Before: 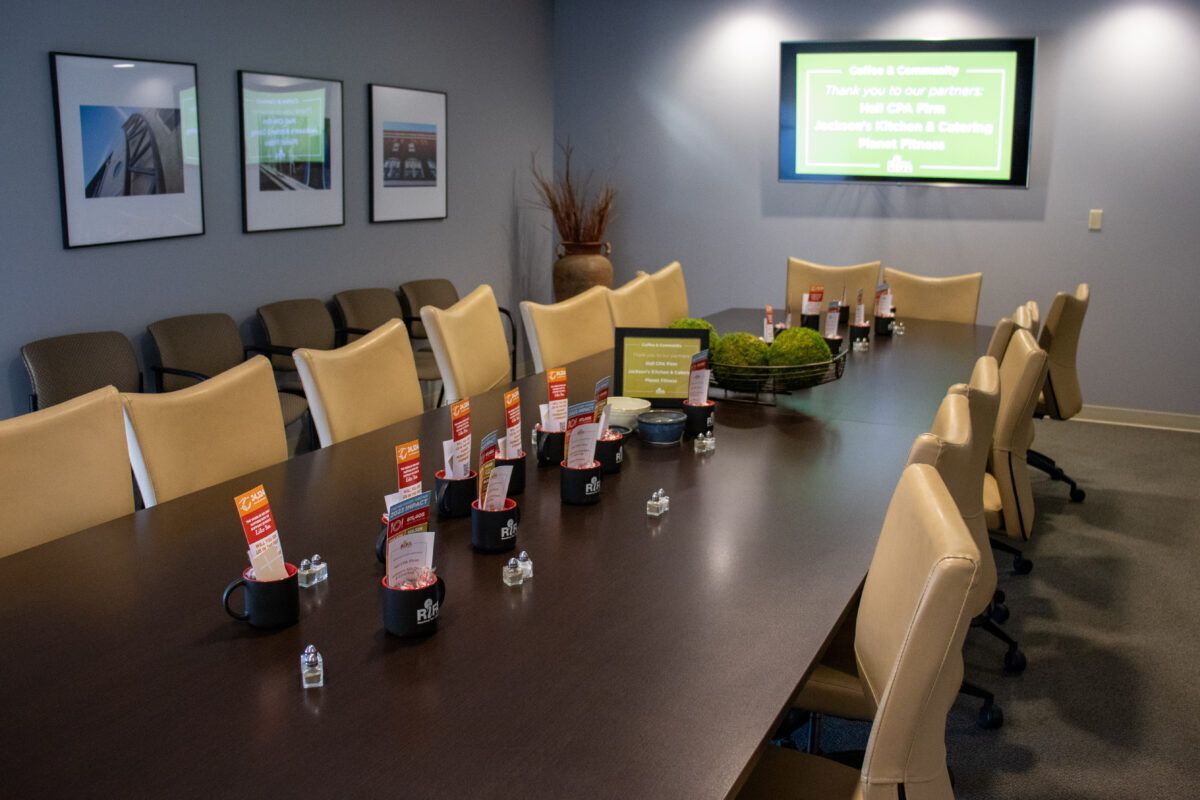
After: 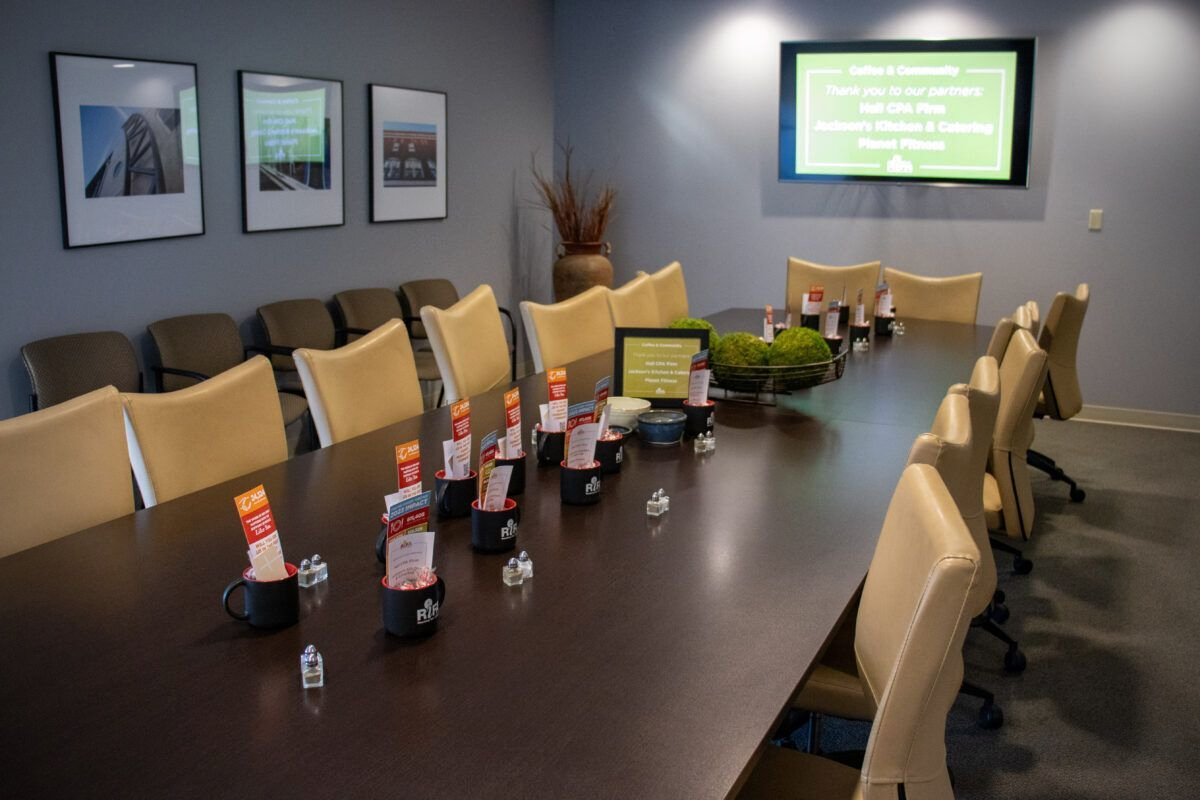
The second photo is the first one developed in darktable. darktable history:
vignetting: brightness -0.575
shadows and highlights: shadows 20.95, highlights -82.52, soften with gaussian
